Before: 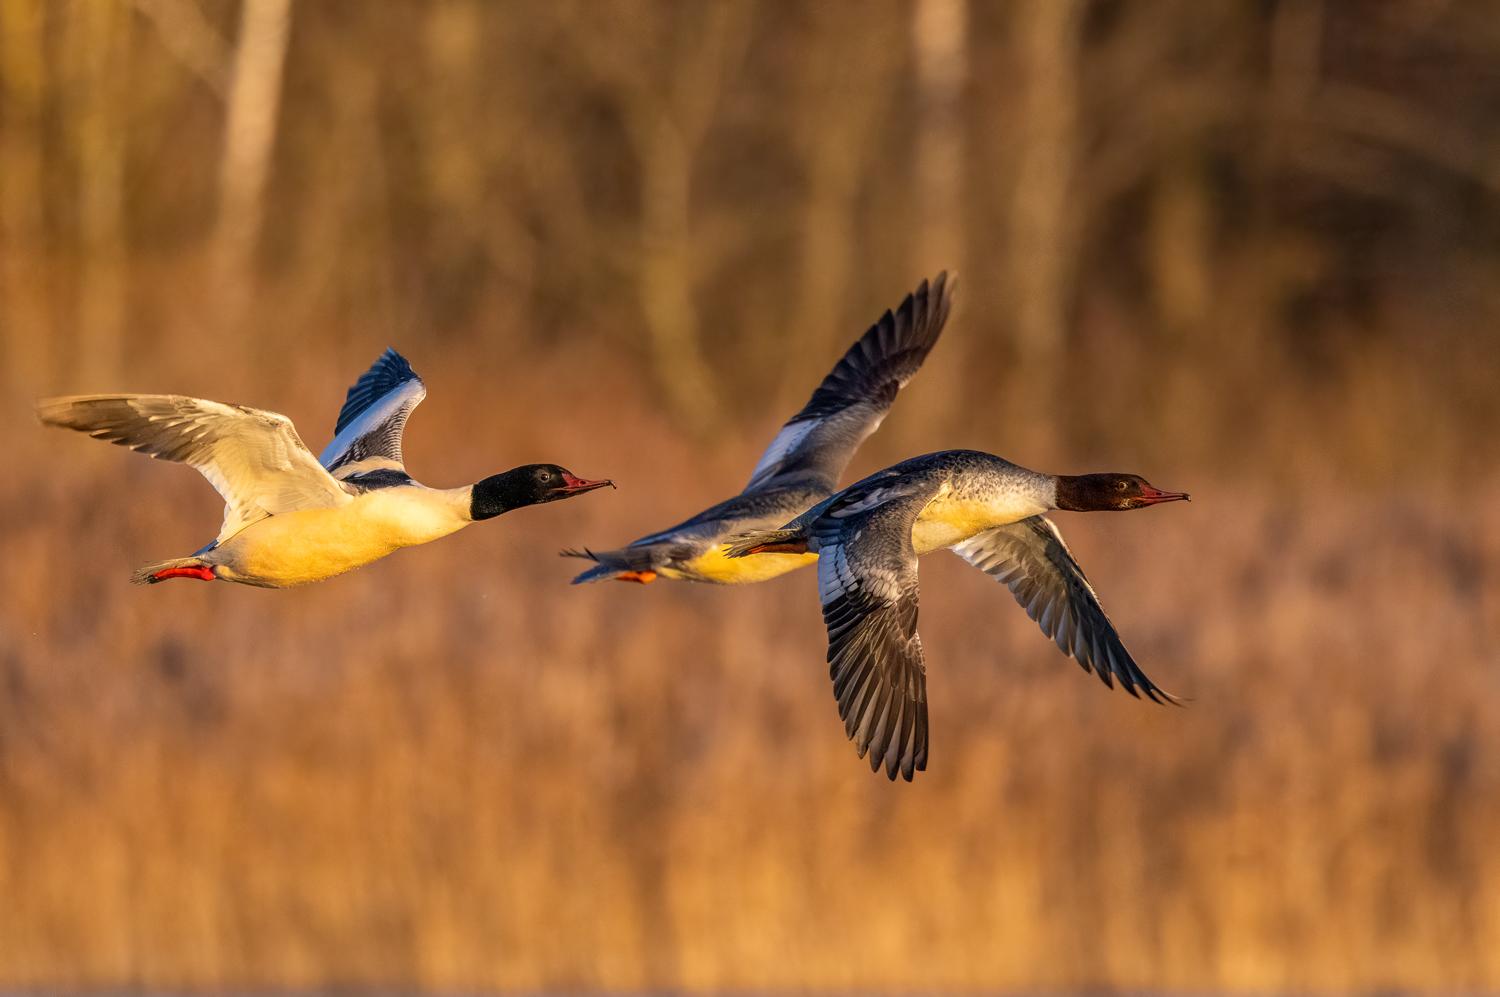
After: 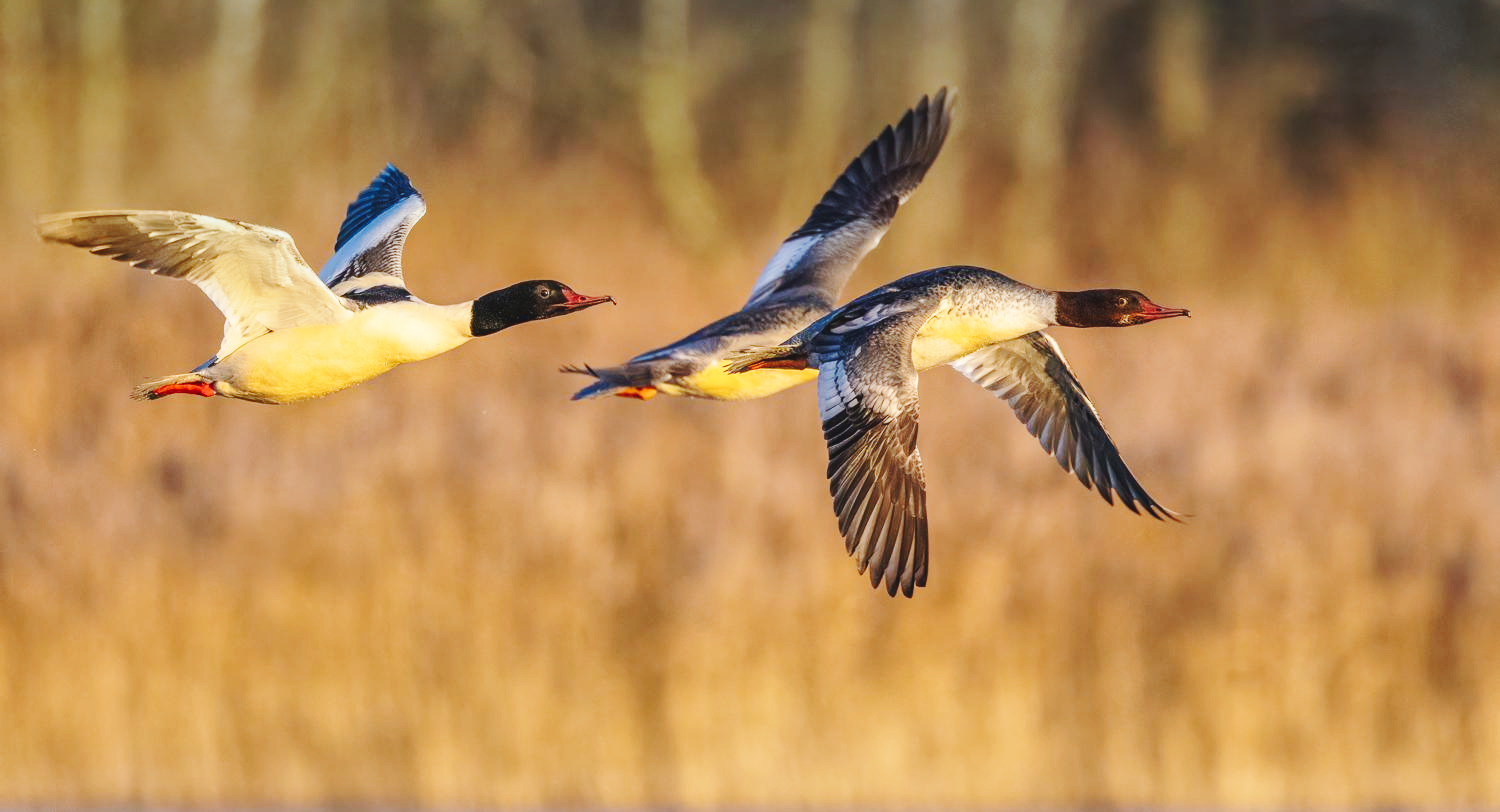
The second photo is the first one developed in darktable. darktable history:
graduated density: density 2.02 EV, hardness 44%, rotation 0.374°, offset 8.21, hue 208.8°, saturation 97%
crop and rotate: top 18.507%
base curve: curves: ch0 [(0, 0.007) (0.028, 0.063) (0.121, 0.311) (0.46, 0.743) (0.859, 0.957) (1, 1)], preserve colors none
shadows and highlights: highlights color adjustment 0%, low approximation 0.01, soften with gaussian
